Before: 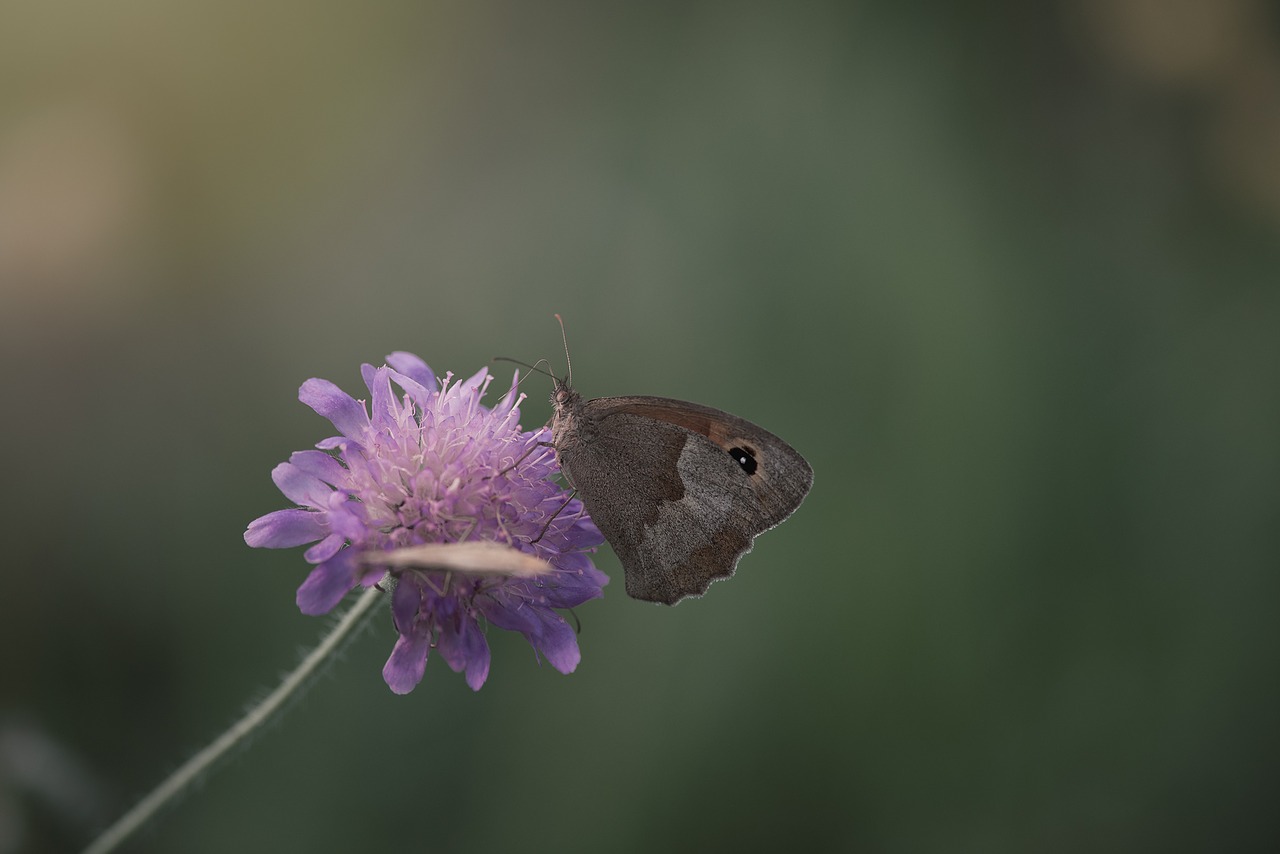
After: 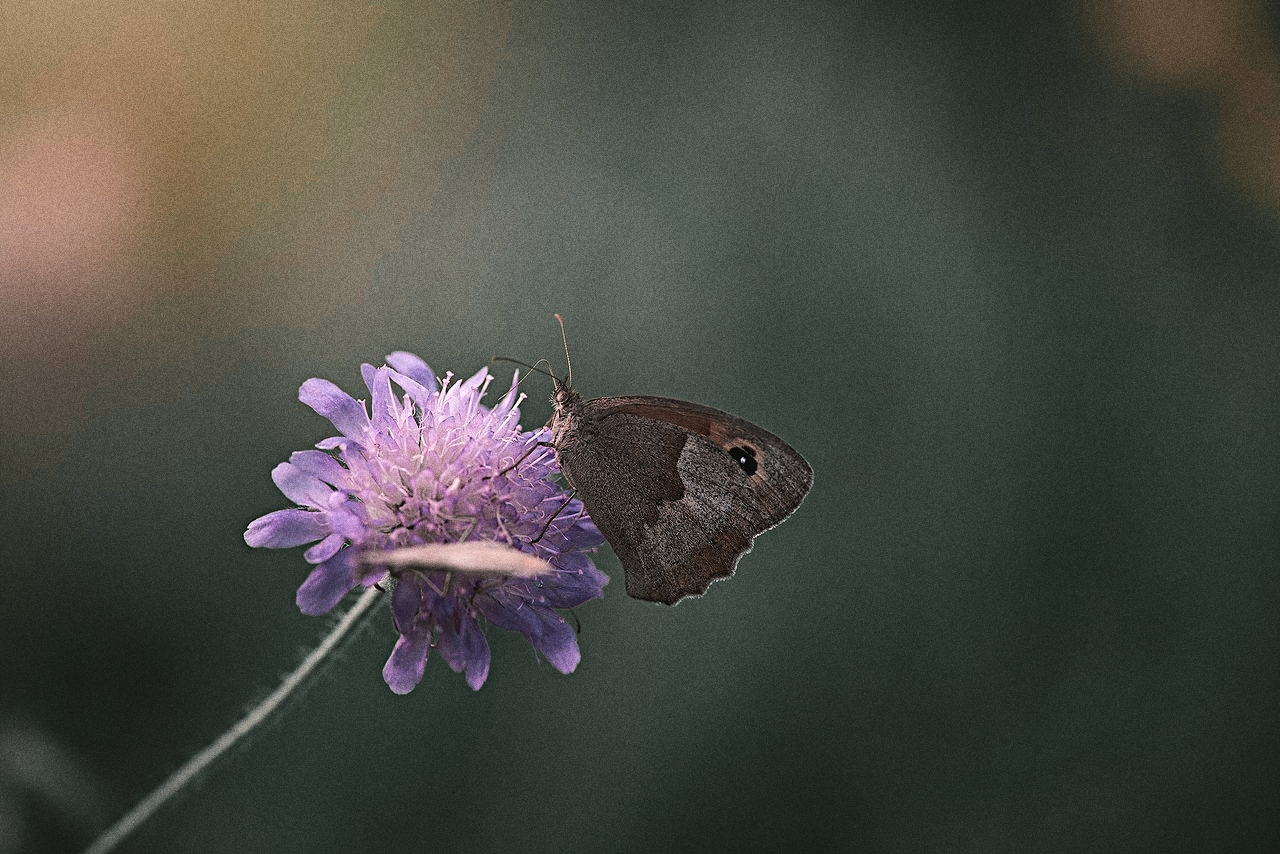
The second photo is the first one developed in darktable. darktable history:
diffuse or sharpen "_builtin_sharpen demosaicing | AA filter": edge sensitivity 1, 1st order anisotropy 100%, 2nd order anisotropy 100%, 3rd order anisotropy 100%, 4th order anisotropy 100%, 1st order speed -25%, 2nd order speed -25%, 3rd order speed -25%, 4th order speed -25%
grain "silver grain": coarseness 0.09 ISO, strength 40%
color equalizer "japanese film stock": saturation › orange 1.18, saturation › yellow 0.72, saturation › cyan 0.95, saturation › blue 0.838, hue › orange -18.53, hue › yellow 20.48, hue › green -0.98, brightness › orange 1.06, brightness › yellow 0.737, brightness › cyan 0.938, brightness › blue 0.894, node placement 8°
rgb primaries "nice": tint hue -2.48°, red hue -0.024, green purity 1.08, blue hue -0.112, blue purity 1.17
contrast equalizer: octaves 7, y [[0.6 ×6], [0.55 ×6], [0 ×6], [0 ×6], [0 ×6]], mix -0.1
color balance rgb "japanese film stock": shadows lift › chroma 2%, shadows lift › hue 135.47°, highlights gain › chroma 2%, highlights gain › hue 291.01°, global offset › luminance 0.5%, perceptual saturation grading › global saturation -10.8%, perceptual saturation grading › highlights -26.83%, perceptual saturation grading › shadows 21.25%, perceptual brilliance grading › highlights 17.77%, perceptual brilliance grading › mid-tones 31.71%, perceptual brilliance grading › shadows -31.01%, global vibrance 24.91%
